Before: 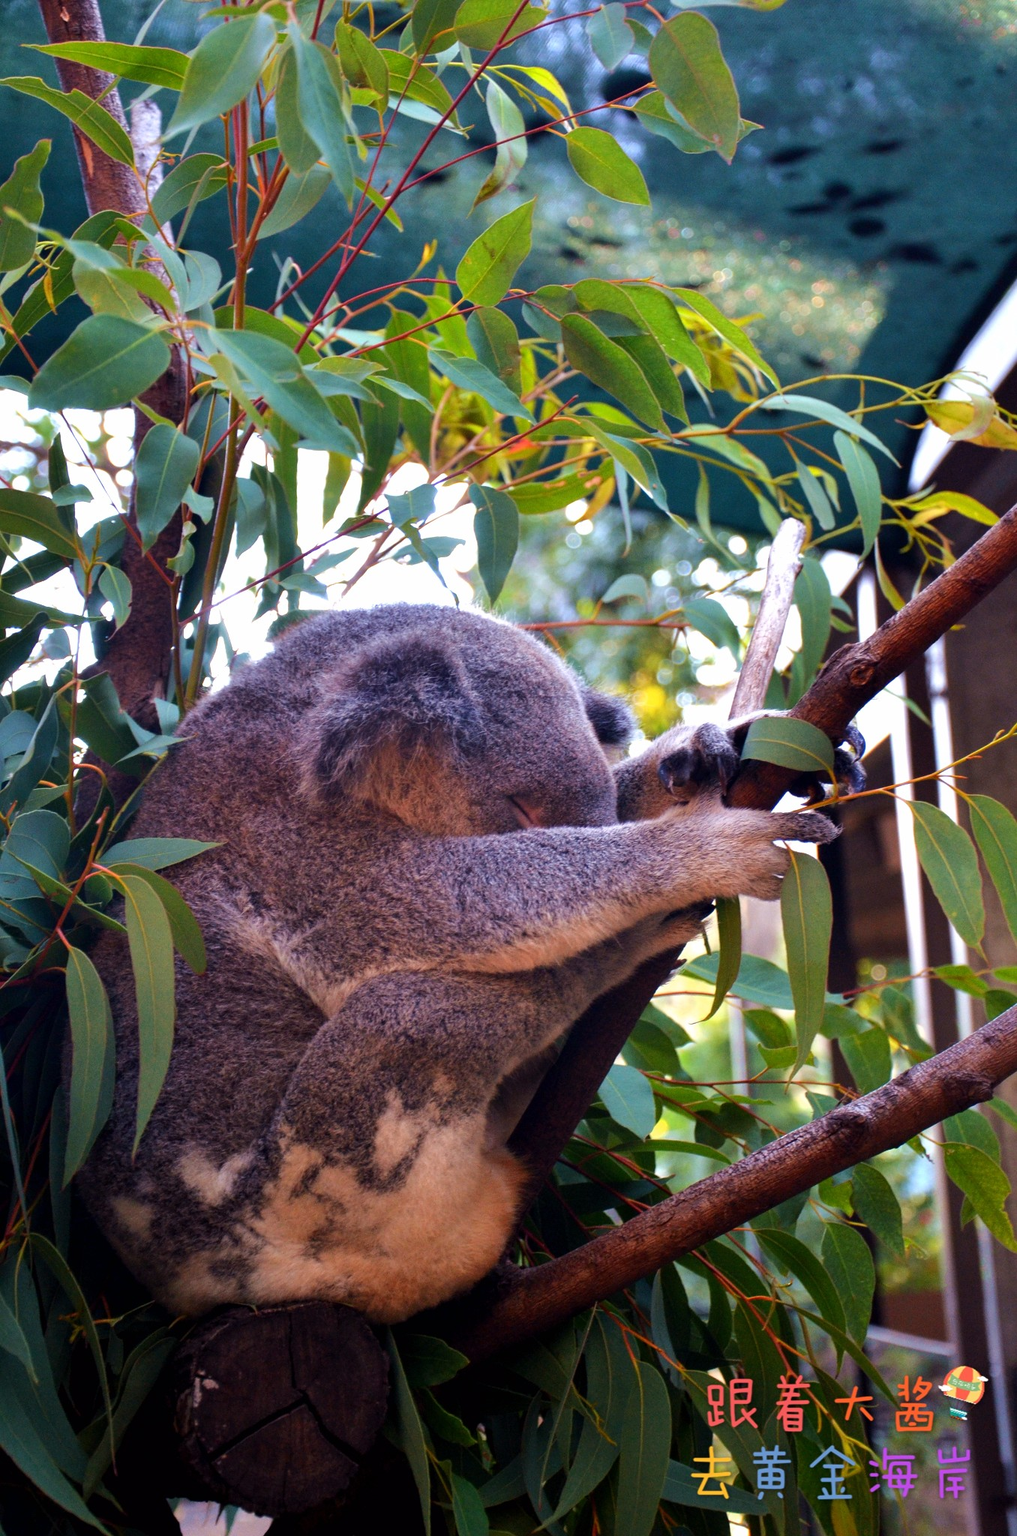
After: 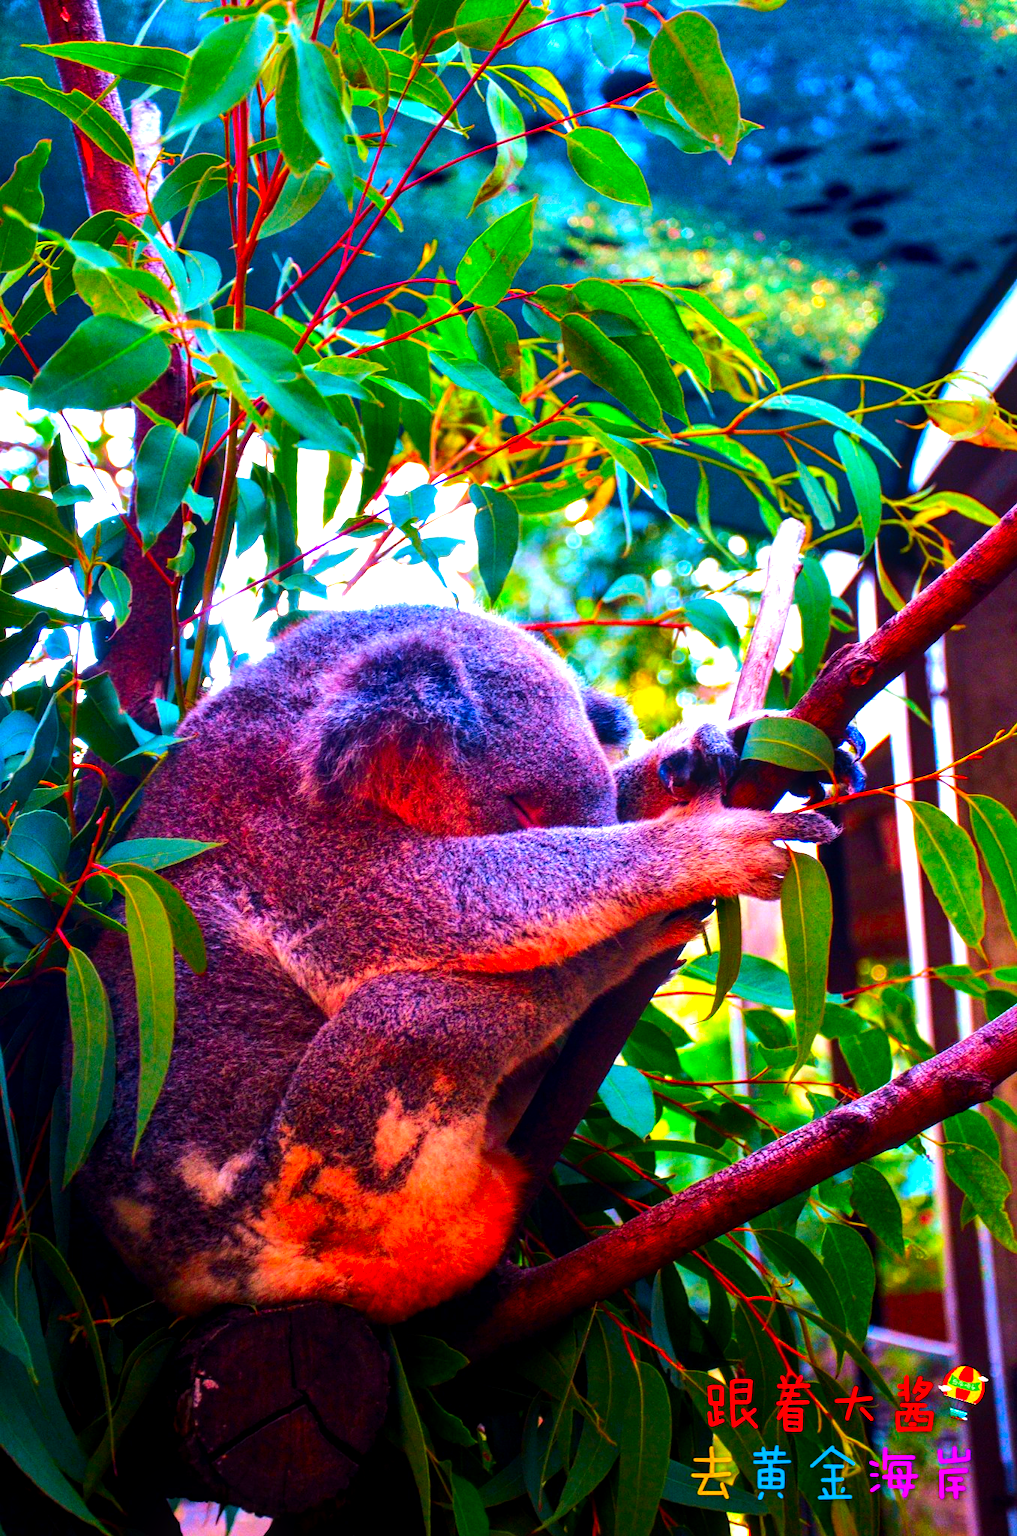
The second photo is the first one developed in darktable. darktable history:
color correction: saturation 3
tone equalizer: -8 EV -0.75 EV, -7 EV -0.7 EV, -6 EV -0.6 EV, -5 EV -0.4 EV, -3 EV 0.4 EV, -2 EV 0.6 EV, -1 EV 0.7 EV, +0 EV 0.75 EV, edges refinement/feathering 500, mask exposure compensation -1.57 EV, preserve details no
local contrast: on, module defaults
